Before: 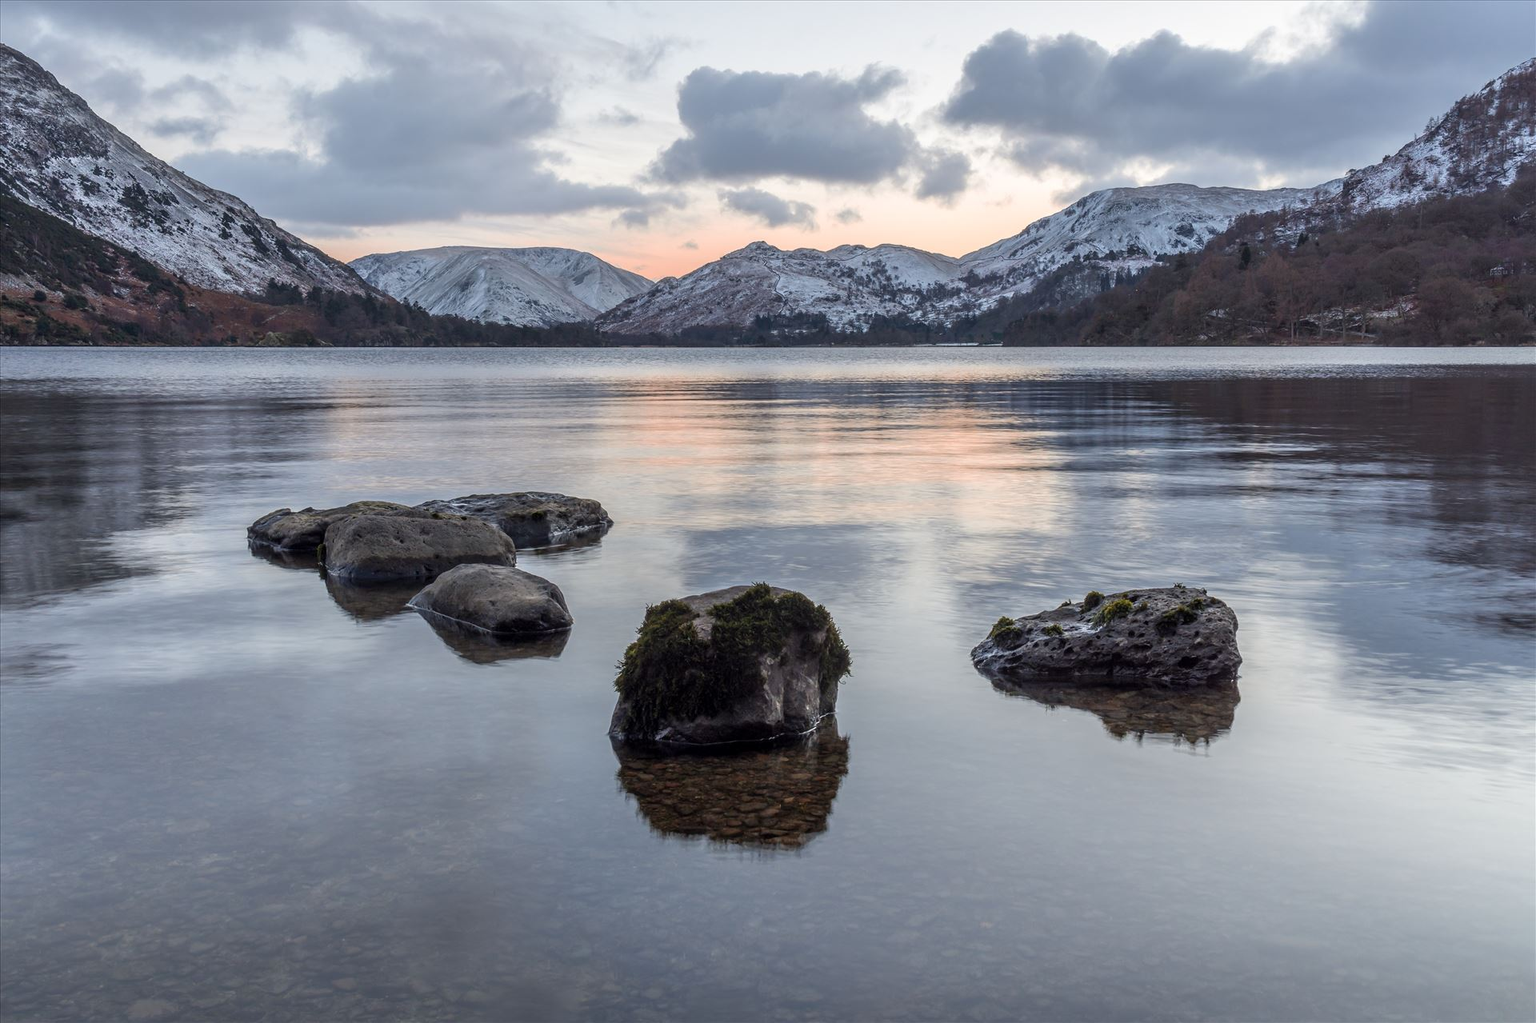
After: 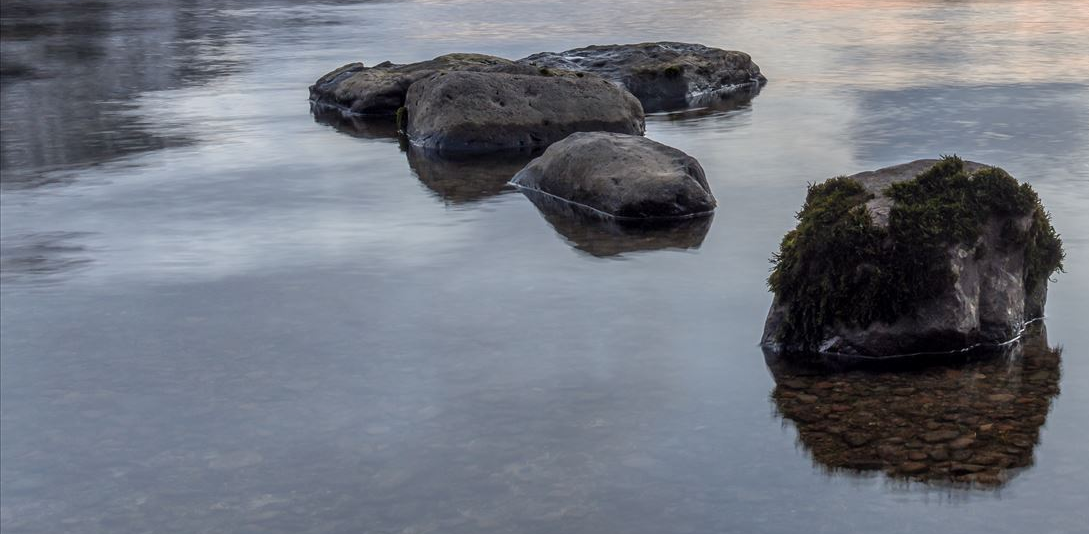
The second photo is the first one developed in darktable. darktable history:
crop: top 44.824%, right 43.265%, bottom 13.226%
shadows and highlights: radius 134.58, soften with gaussian
